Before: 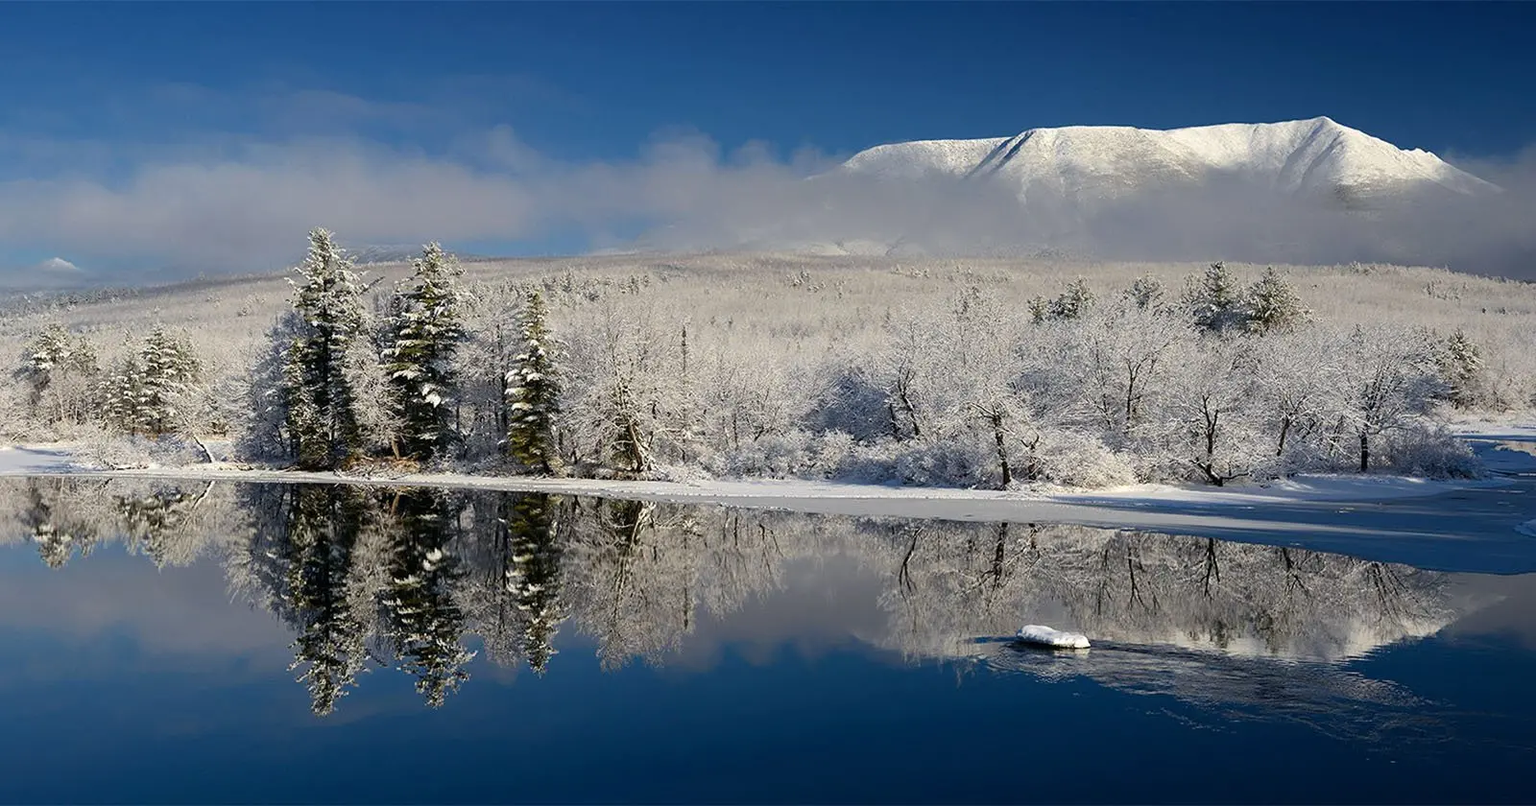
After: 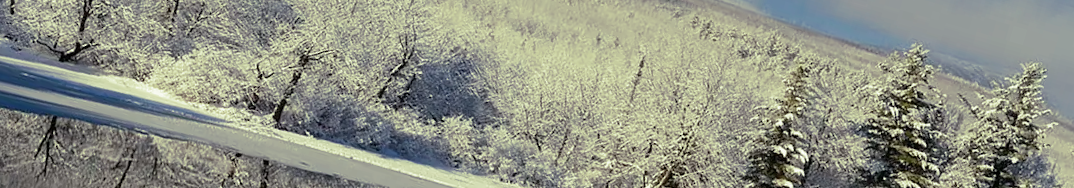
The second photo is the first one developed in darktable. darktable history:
crop and rotate: angle 16.12°, top 30.835%, bottom 35.653%
split-toning: shadows › hue 290.82°, shadows › saturation 0.34, highlights › saturation 0.38, balance 0, compress 50%
